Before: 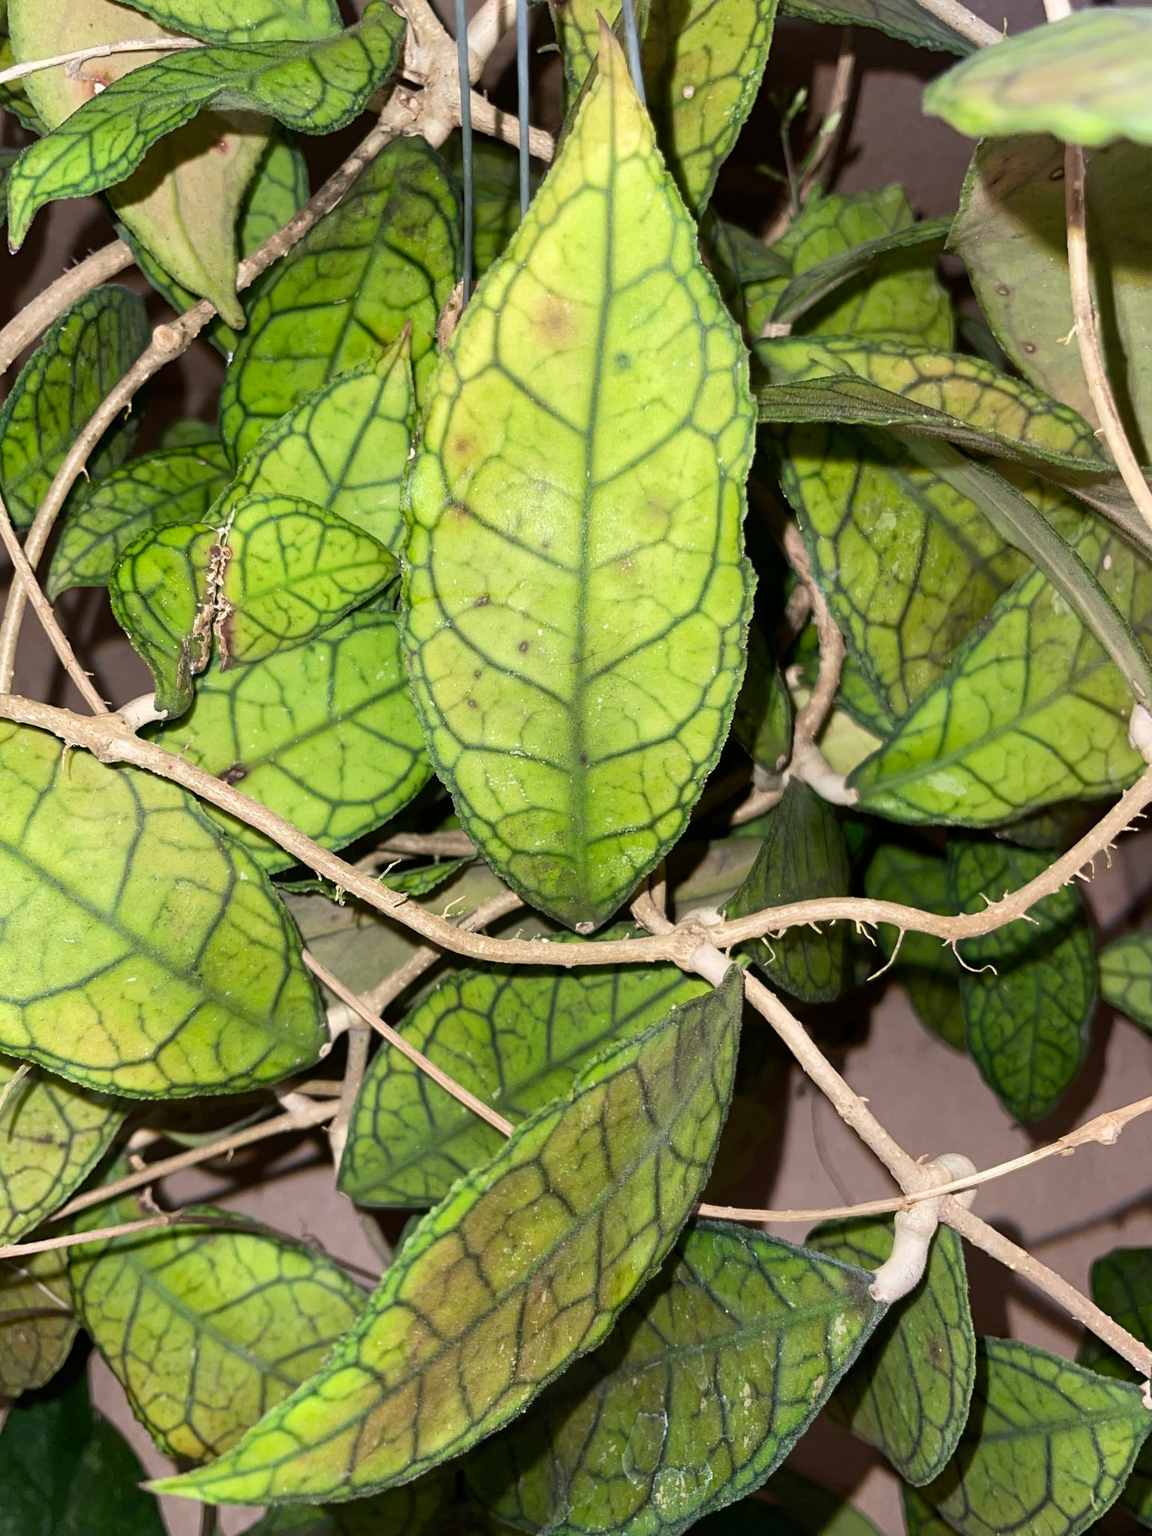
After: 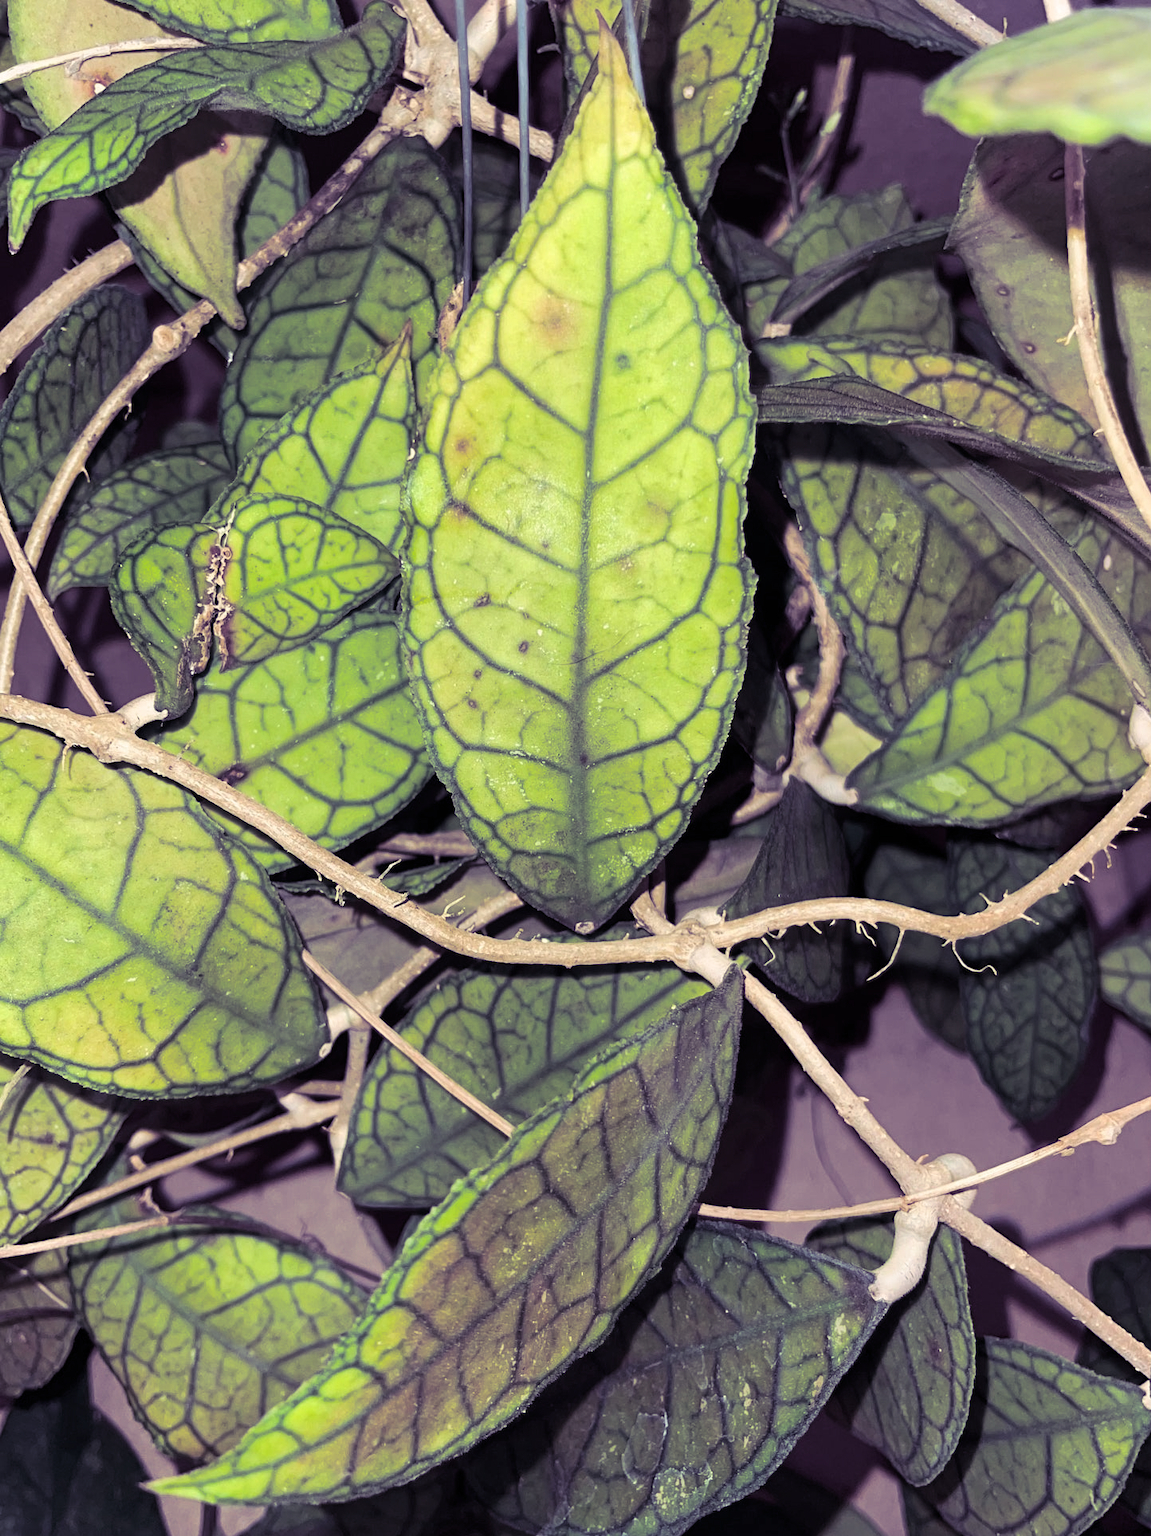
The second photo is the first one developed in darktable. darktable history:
contrast brightness saturation: saturation -0.05
split-toning: shadows › hue 255.6°, shadows › saturation 0.66, highlights › hue 43.2°, highlights › saturation 0.68, balance -50.1
